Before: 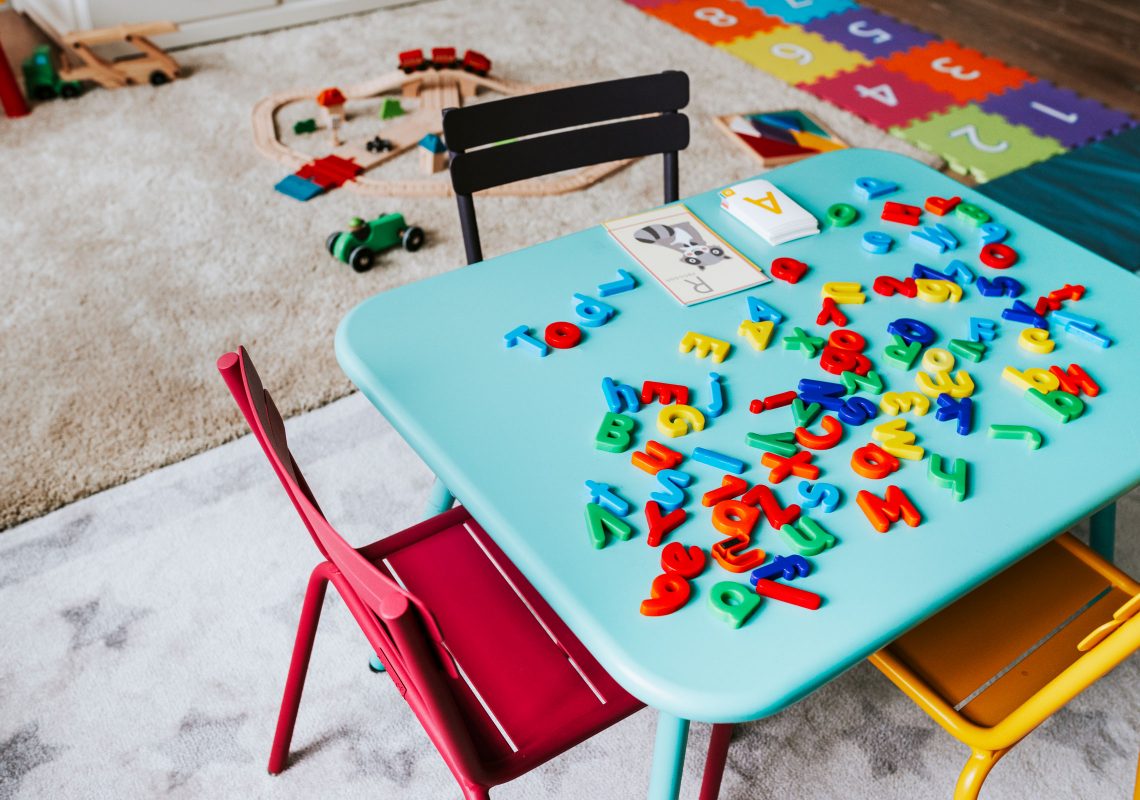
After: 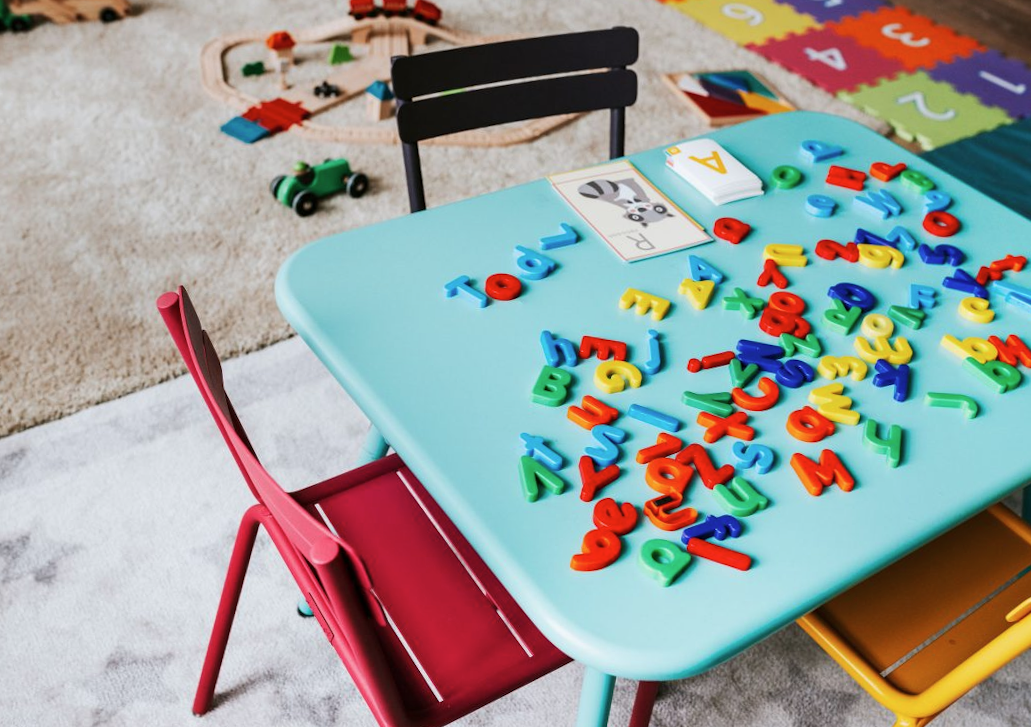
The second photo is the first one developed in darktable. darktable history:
crop and rotate: angle -2.12°, left 3.128%, top 3.728%, right 1.657%, bottom 0.644%
contrast brightness saturation: saturation -0.084
